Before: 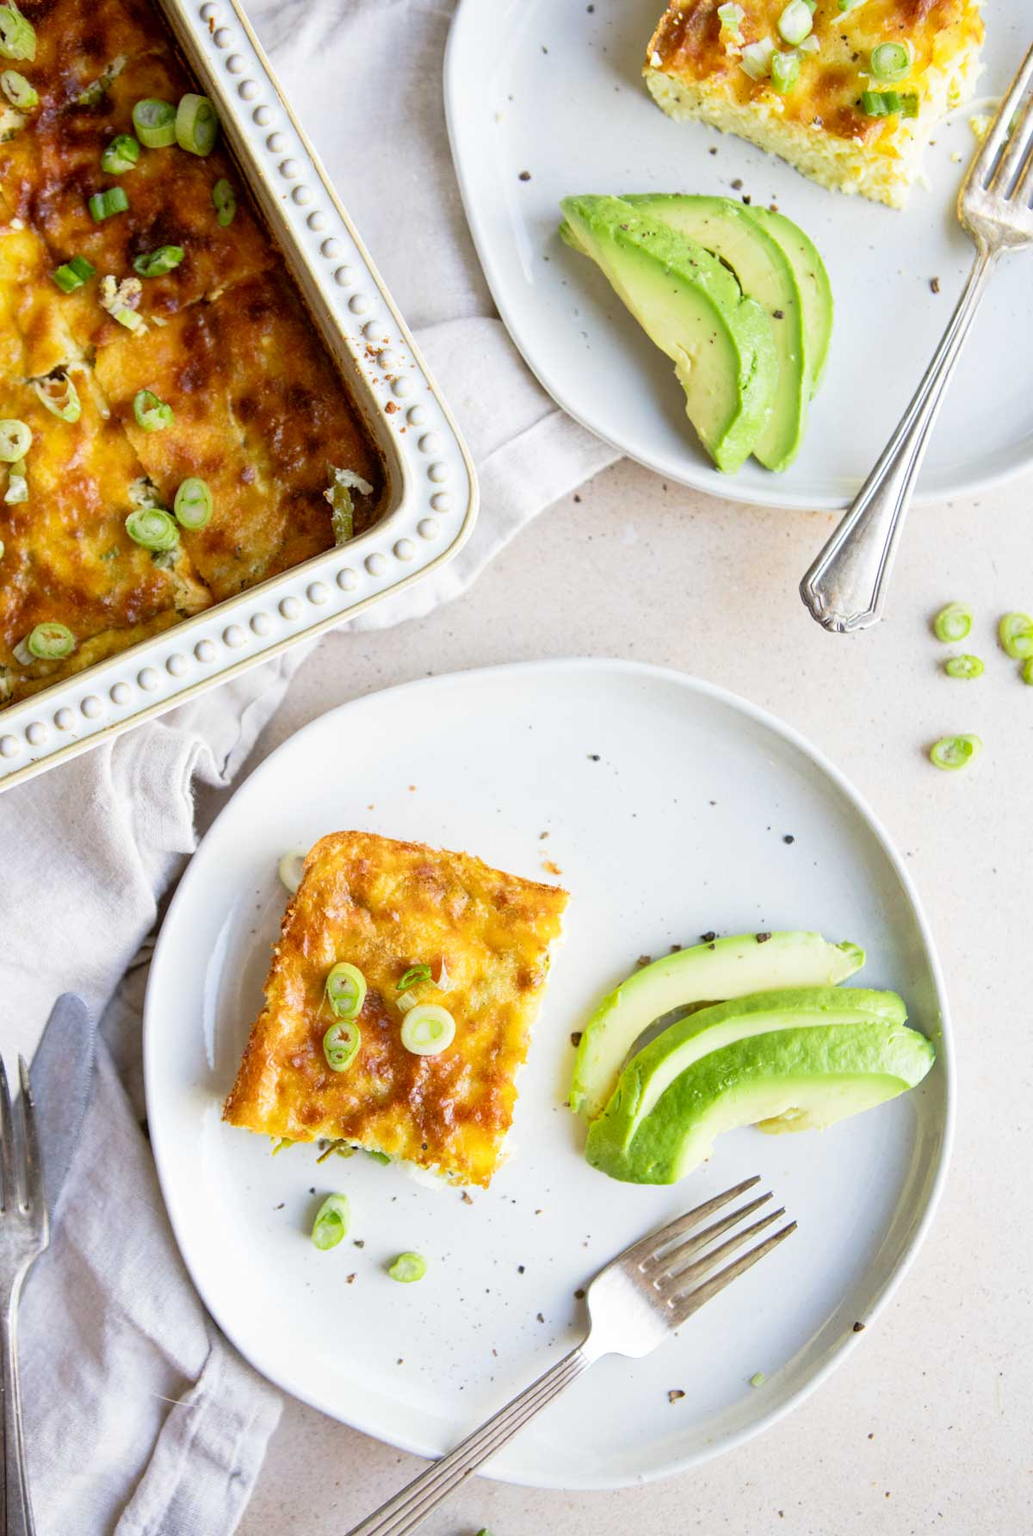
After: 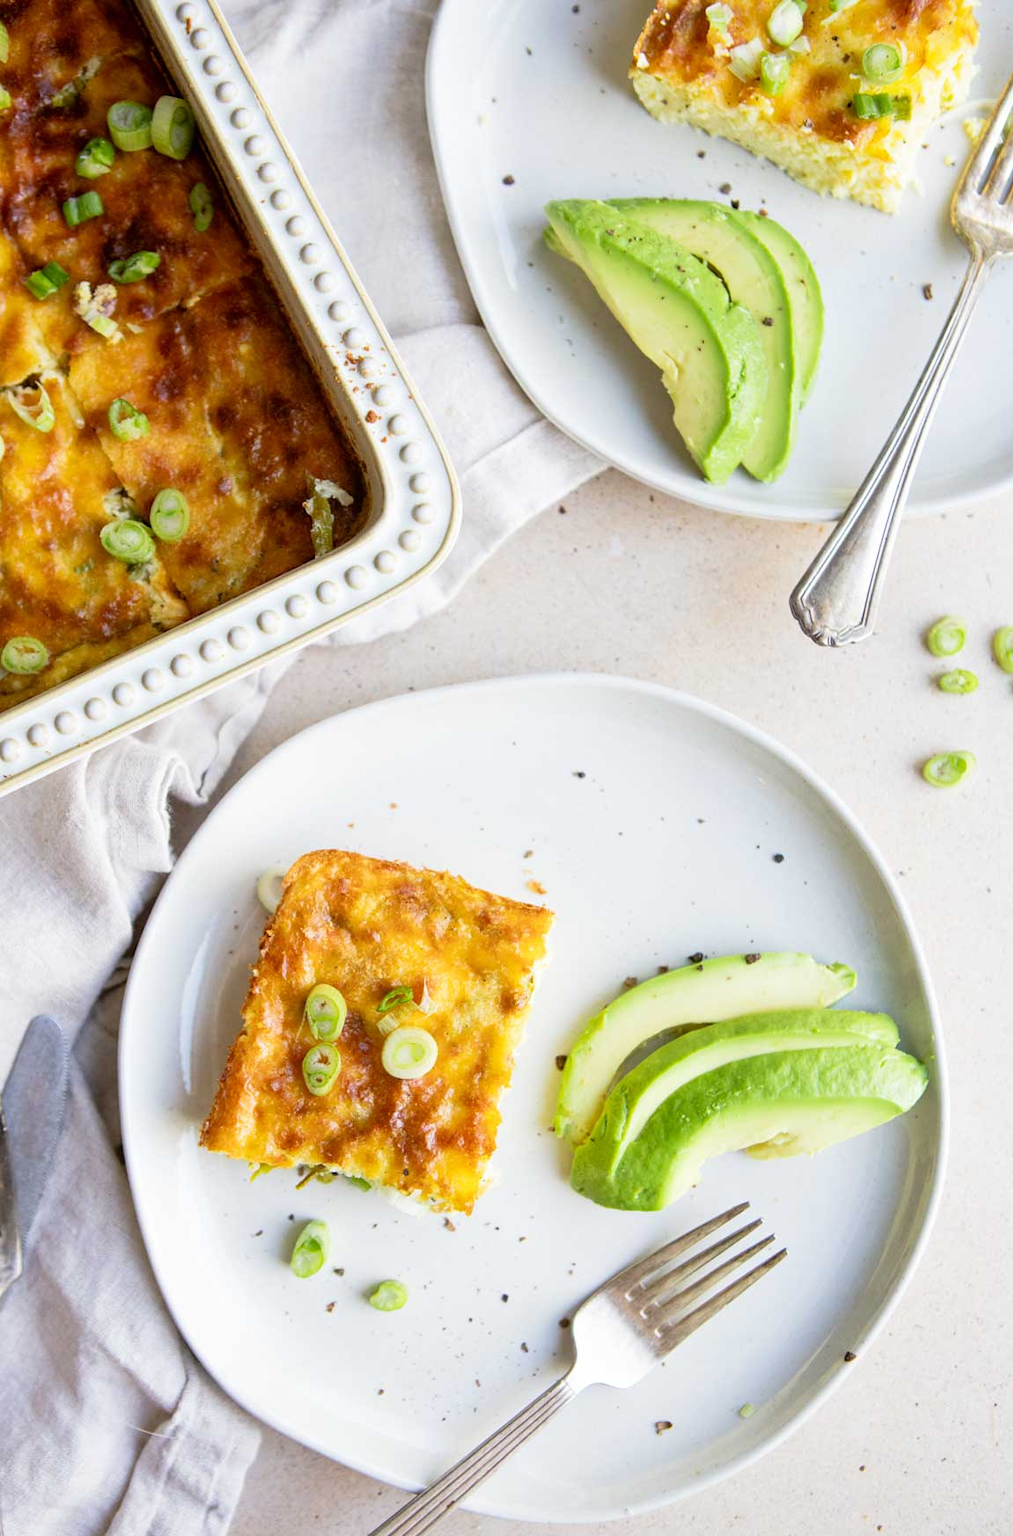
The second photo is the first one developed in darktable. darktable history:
crop and rotate: left 2.7%, right 1.33%, bottom 2.167%
